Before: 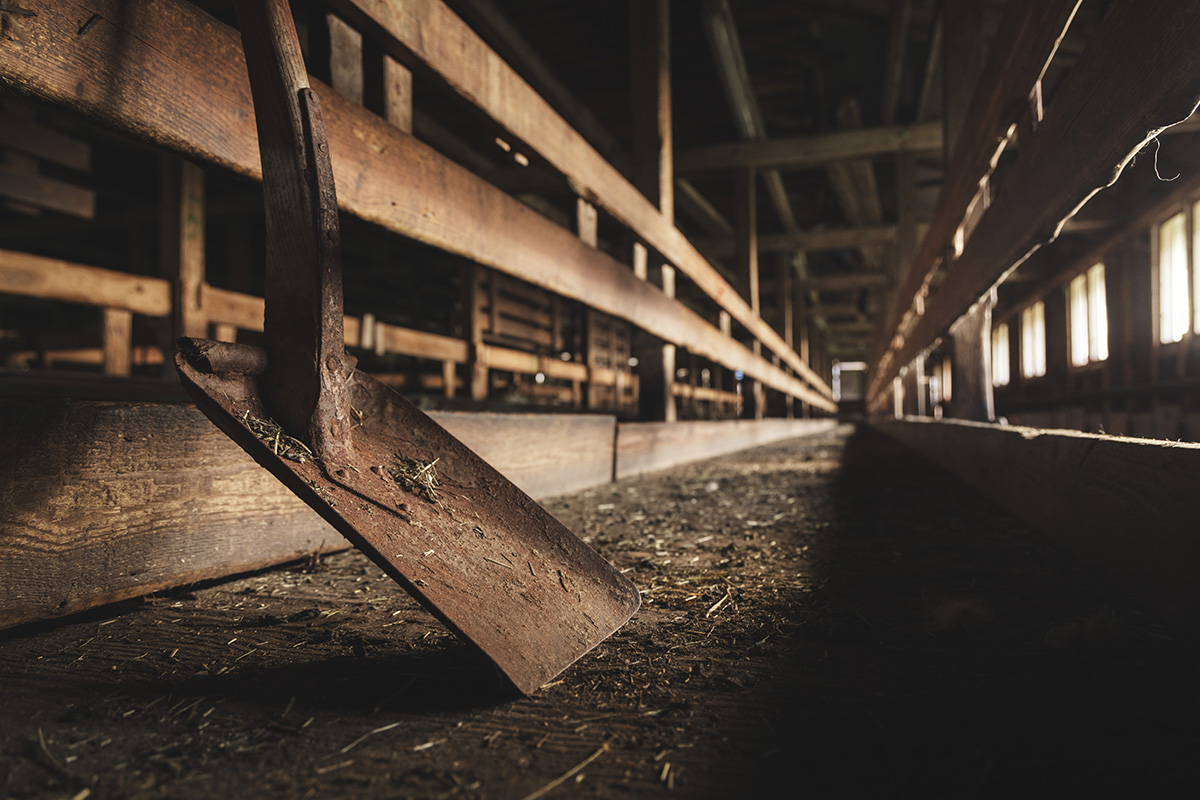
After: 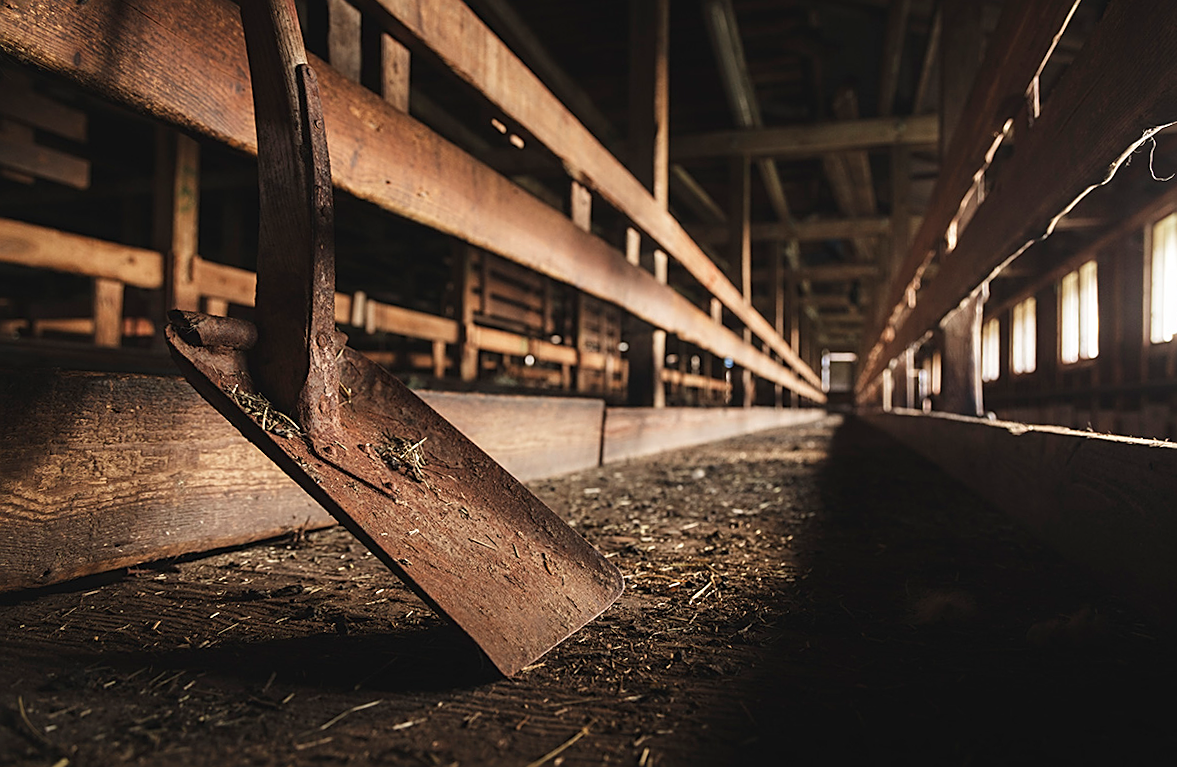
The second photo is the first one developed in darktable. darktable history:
rotate and perspective: rotation 1.57°, crop left 0.018, crop right 0.982, crop top 0.039, crop bottom 0.961
sharpen: on, module defaults
